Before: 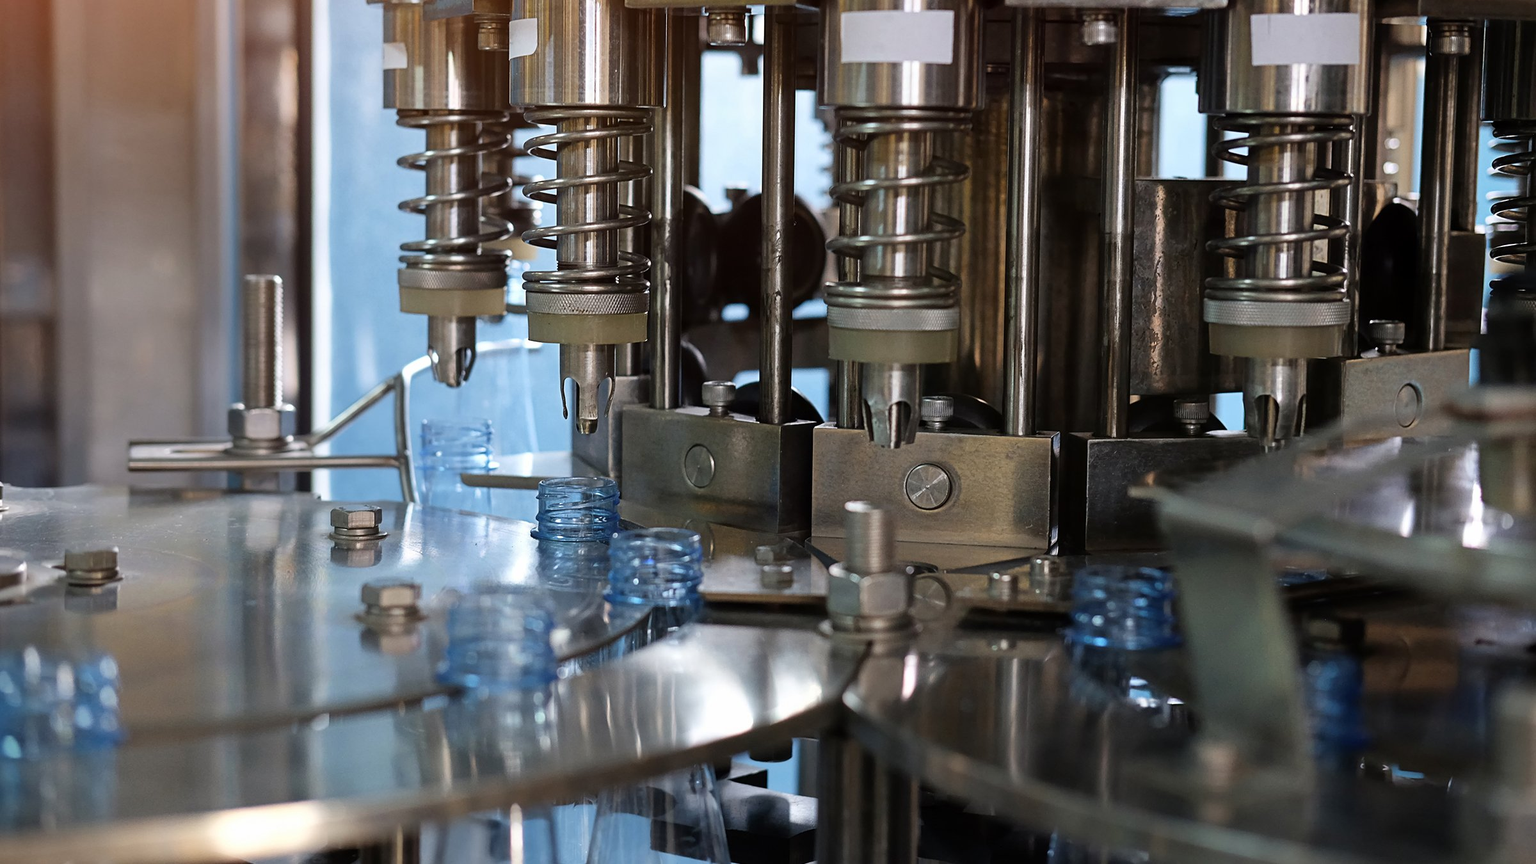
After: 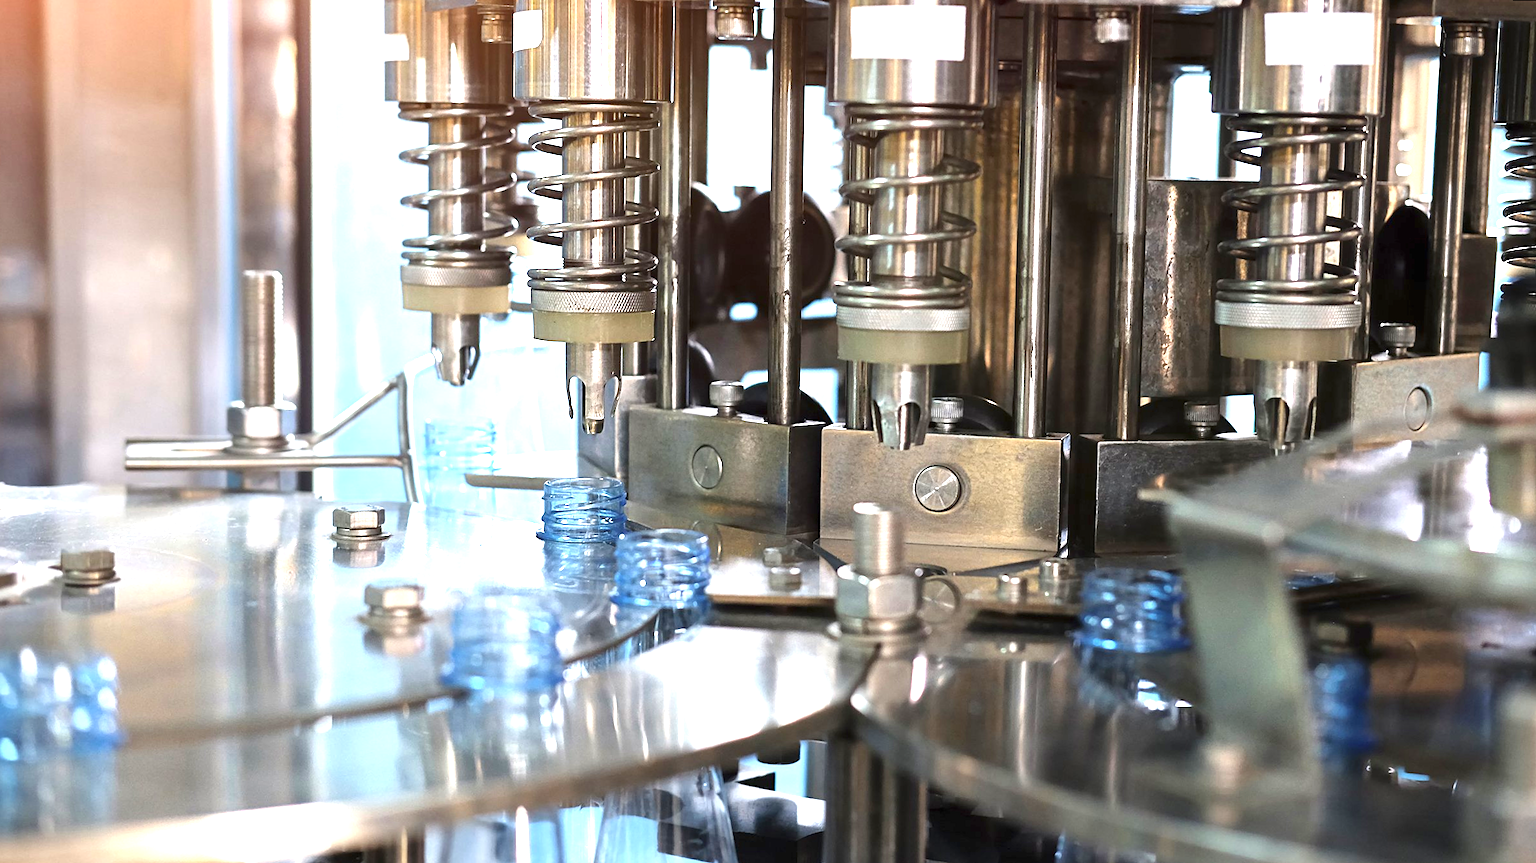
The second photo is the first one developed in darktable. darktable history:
exposure: black level correction 0, exposure 1.741 EV, compensate exposure bias true, compensate highlight preservation false
rotate and perspective: rotation 0.174°, lens shift (vertical) 0.013, lens shift (horizontal) 0.019, shear 0.001, automatic cropping original format, crop left 0.007, crop right 0.991, crop top 0.016, crop bottom 0.997
